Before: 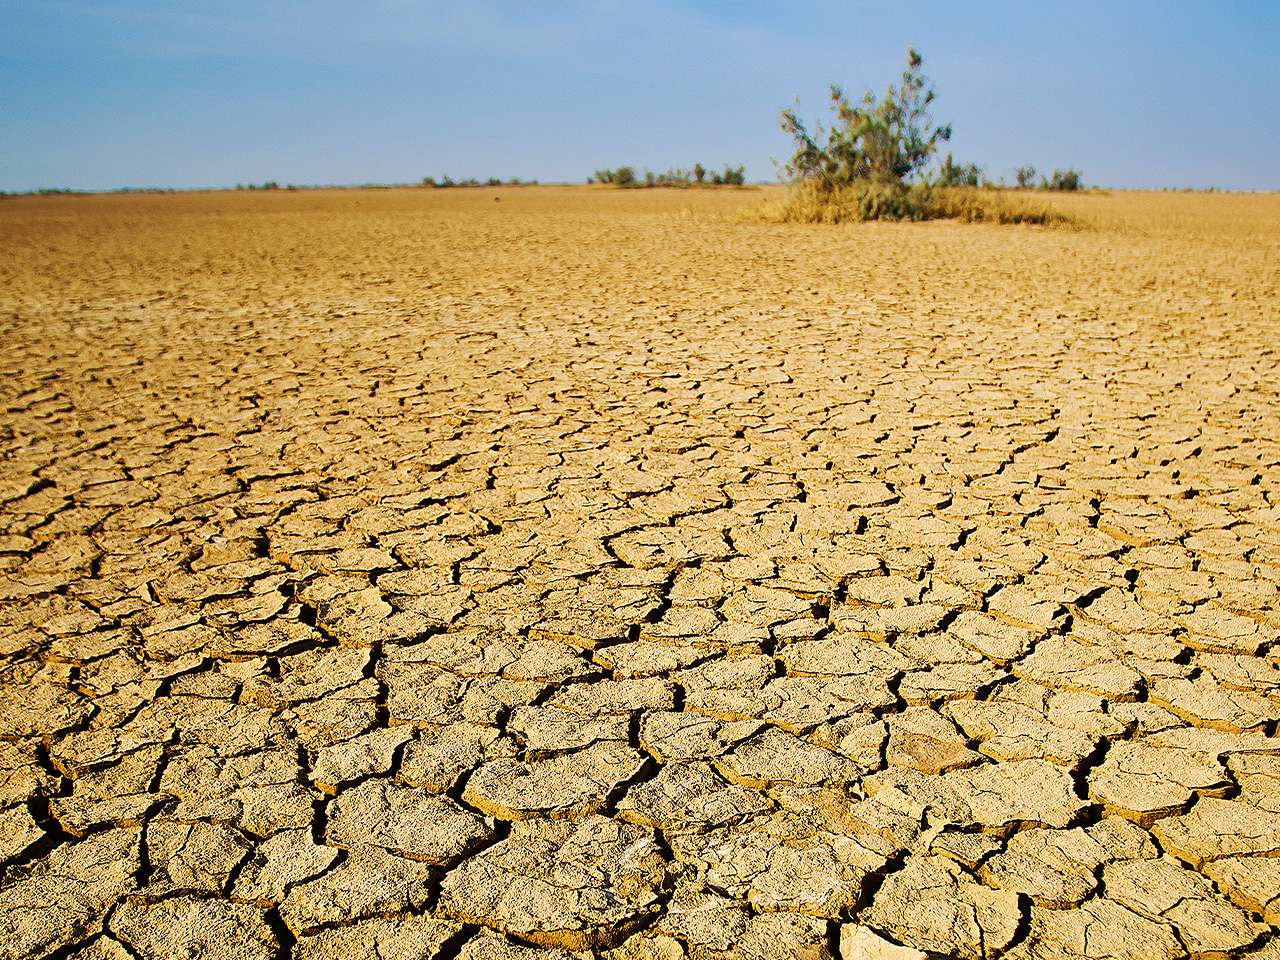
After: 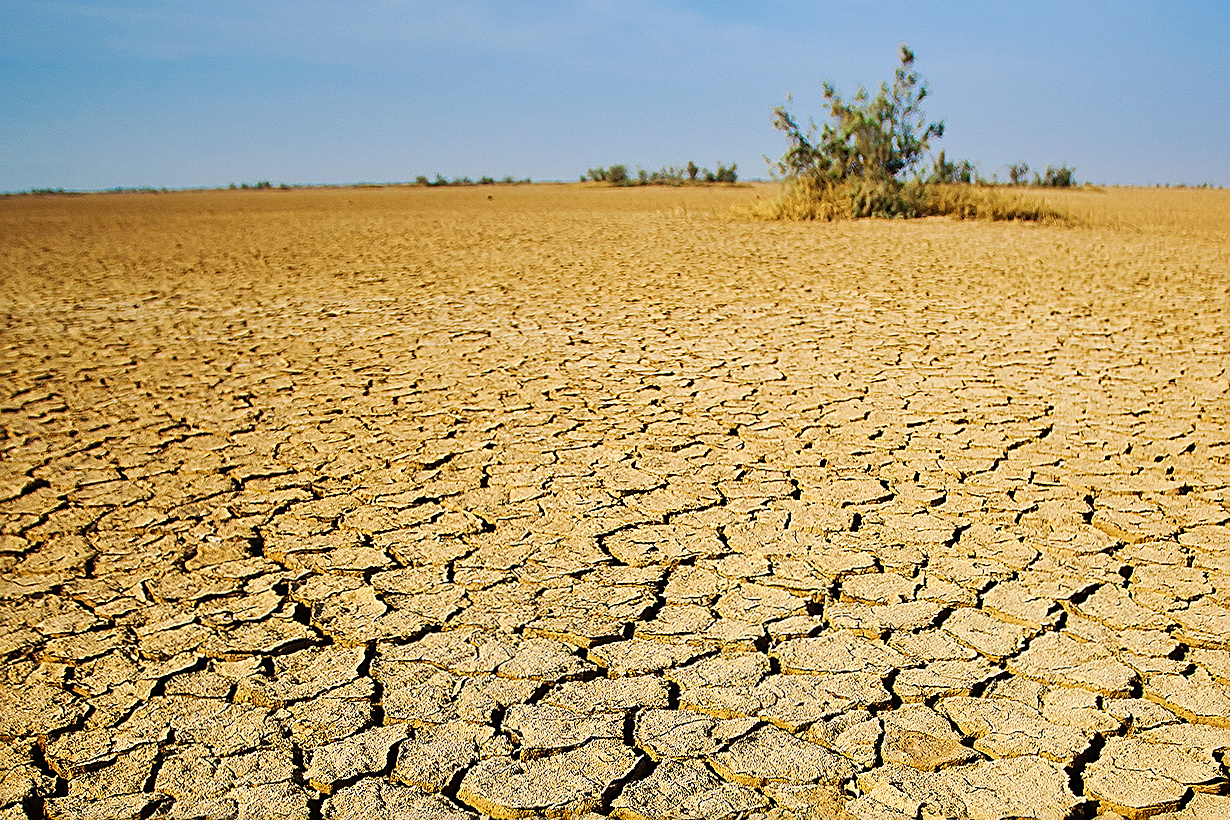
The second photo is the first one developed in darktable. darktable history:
crop and rotate: angle 0.2°, left 0.275%, right 3.127%, bottom 14.18%
sharpen: amount 0.6
